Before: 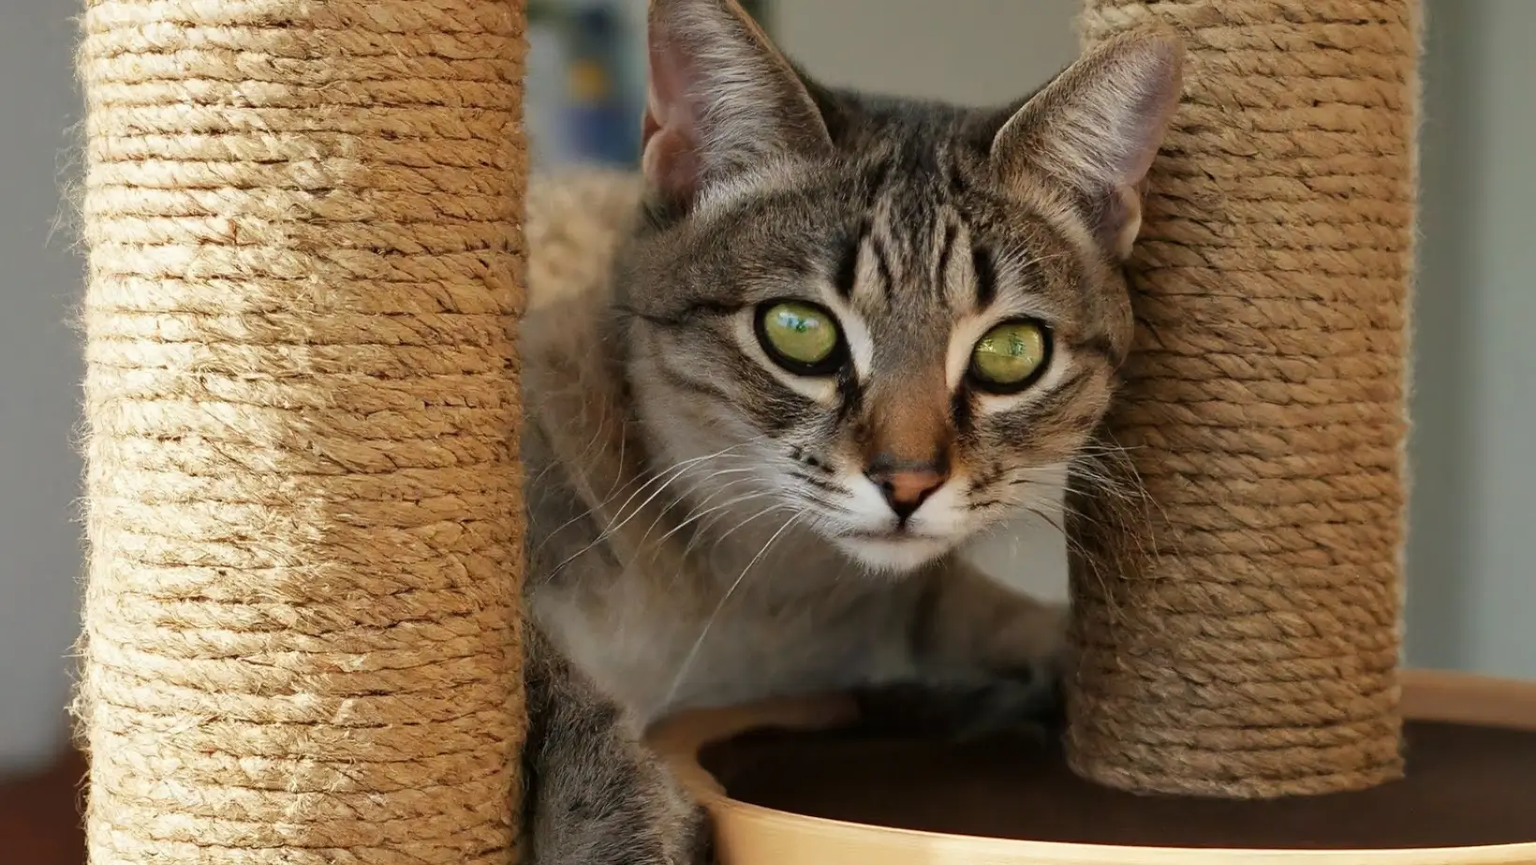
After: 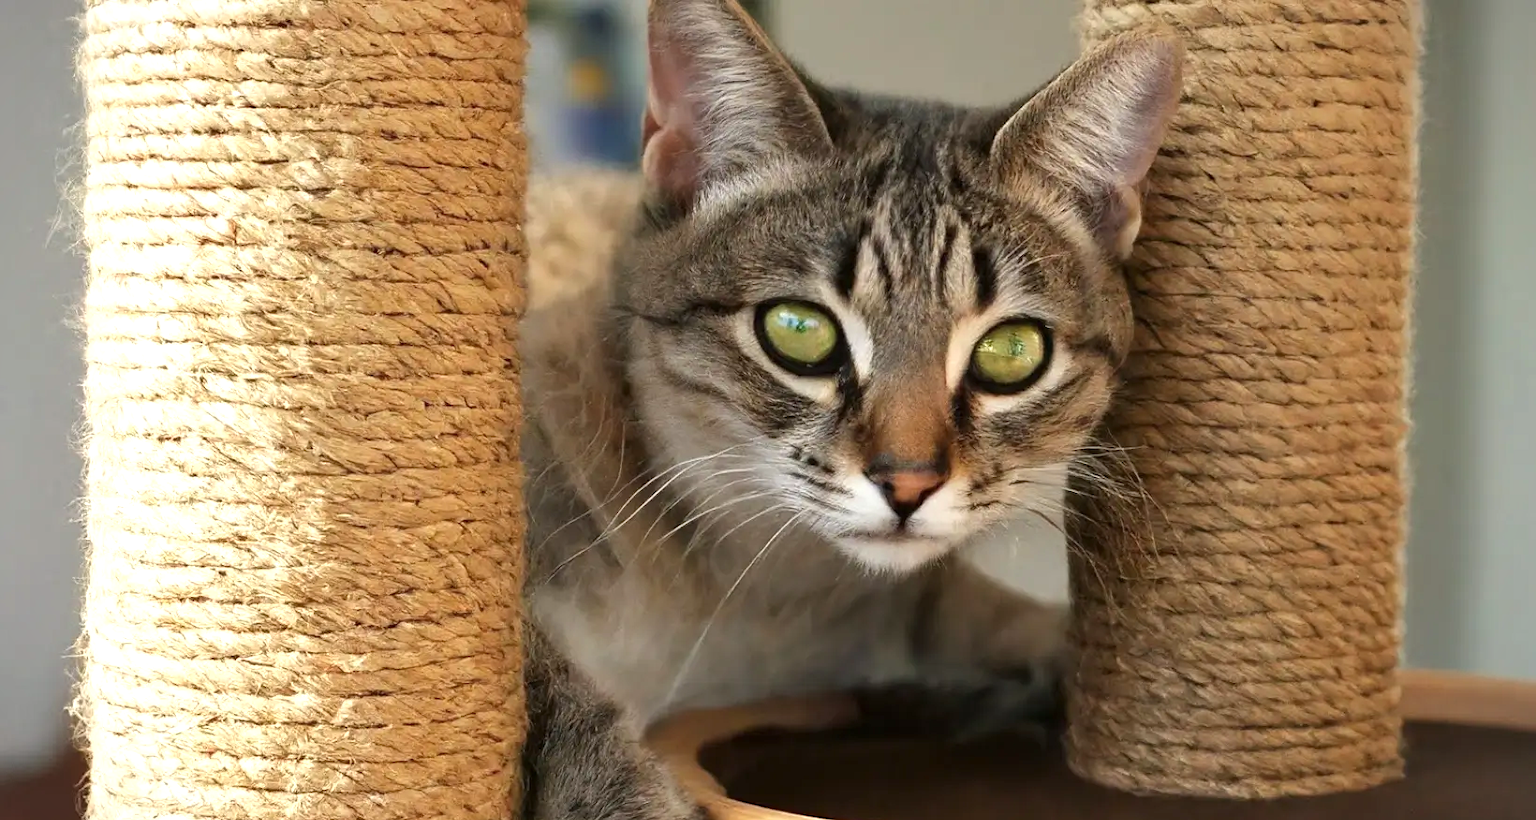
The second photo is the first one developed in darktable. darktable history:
crop and rotate: top 0%, bottom 5.097%
vignetting: fall-off start 100%, brightness -0.282, width/height ratio 1.31
exposure: exposure 0.6 EV, compensate highlight preservation false
rotate and perspective: automatic cropping original format, crop left 0, crop top 0
